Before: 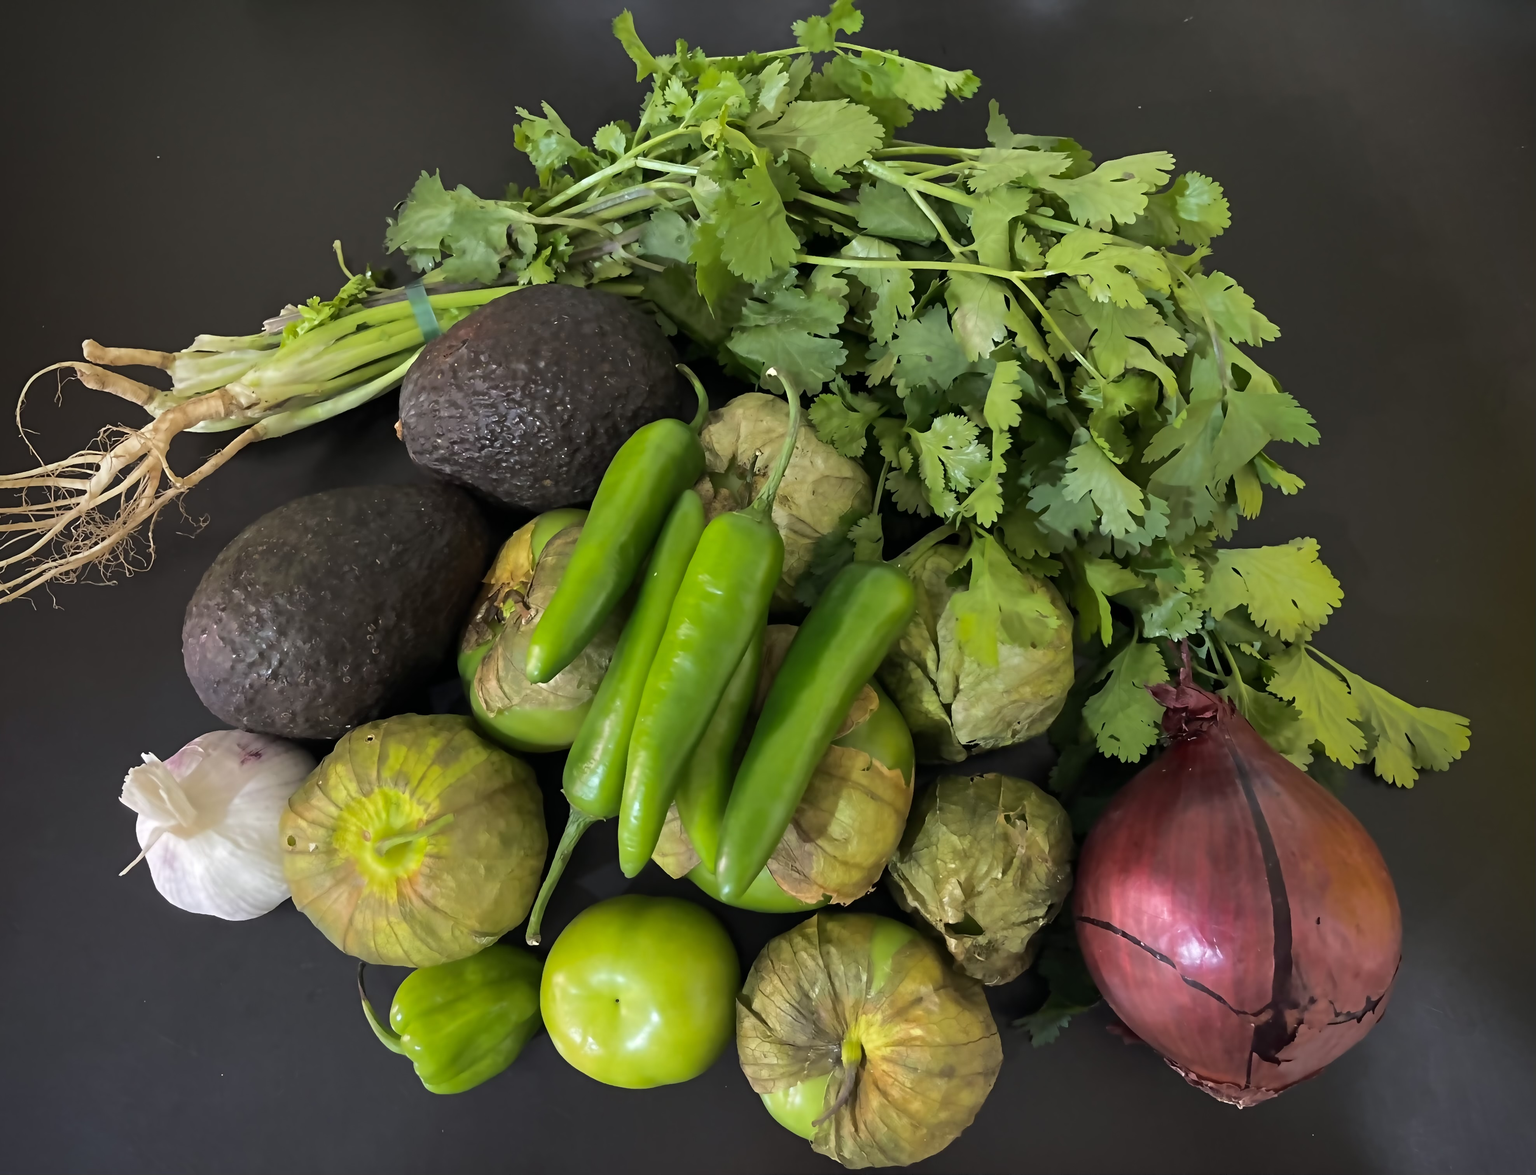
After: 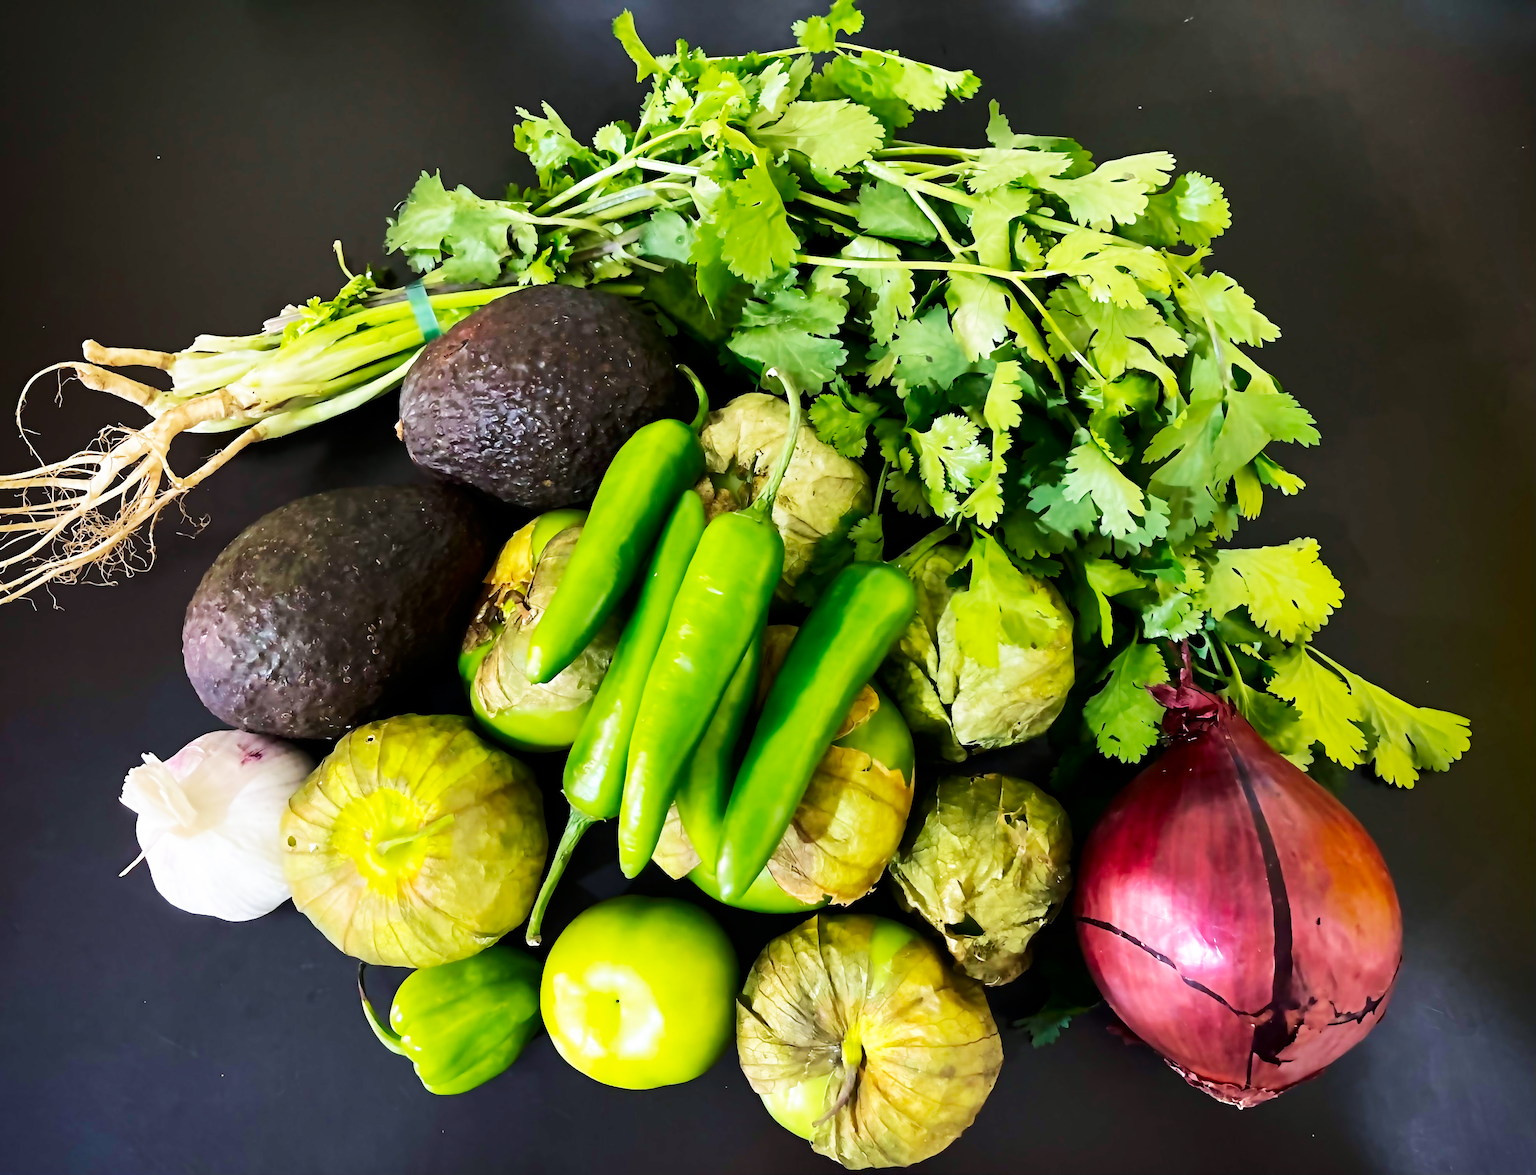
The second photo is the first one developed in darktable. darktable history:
velvia: on, module defaults
base curve: curves: ch0 [(0, 0) (0.007, 0.004) (0.027, 0.03) (0.046, 0.07) (0.207, 0.54) (0.442, 0.872) (0.673, 0.972) (1, 1)], preserve colors none
white balance: red 0.98, blue 1.034
exposure: black level correction 0.001, compensate highlight preservation false
contrast brightness saturation: brightness -0.09
